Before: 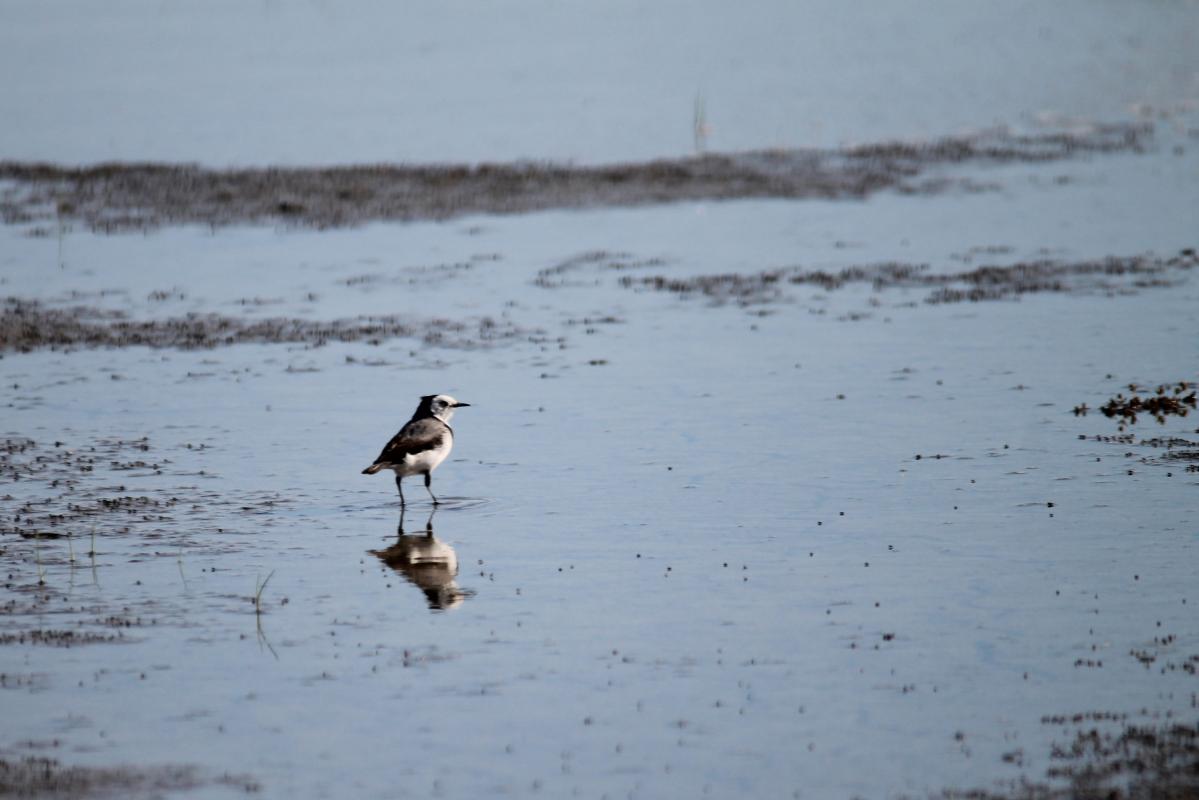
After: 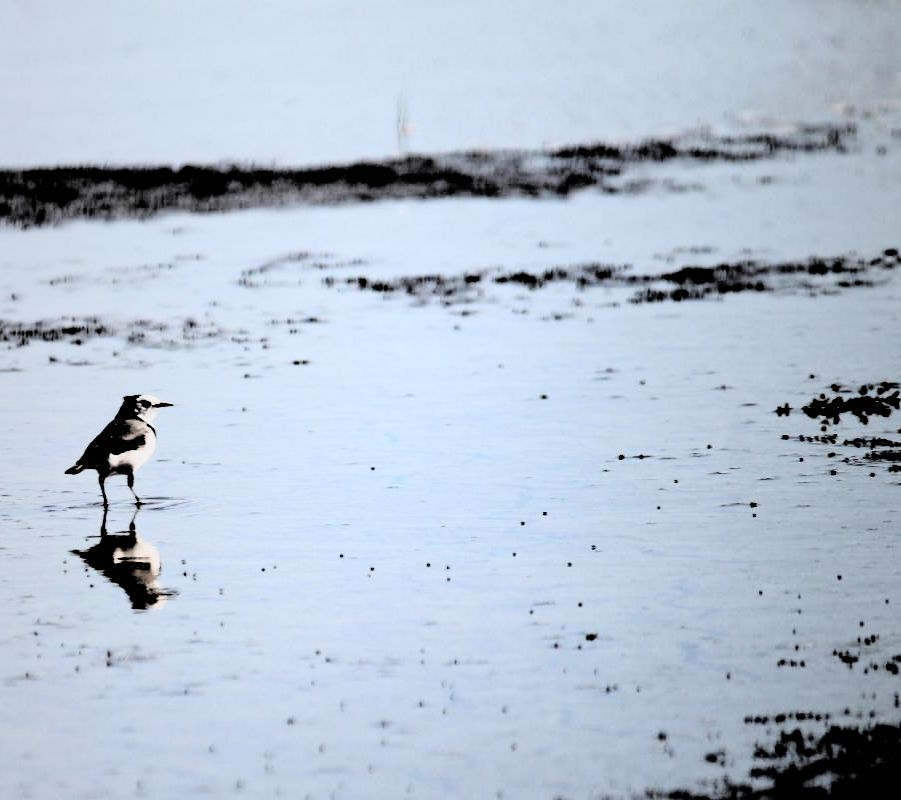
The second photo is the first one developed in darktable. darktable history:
filmic rgb: black relative exposure -1.1 EV, white relative exposure 2.09 EV, hardness 1.55, contrast 2.238, iterations of high-quality reconstruction 0
crop and rotate: left 24.821%
contrast brightness saturation: contrast 0.195, brightness 0.162, saturation 0.222
vignetting: fall-off start 17.45%, fall-off radius 137.37%, brightness -0.184, saturation -0.302, width/height ratio 0.622, shape 0.579
